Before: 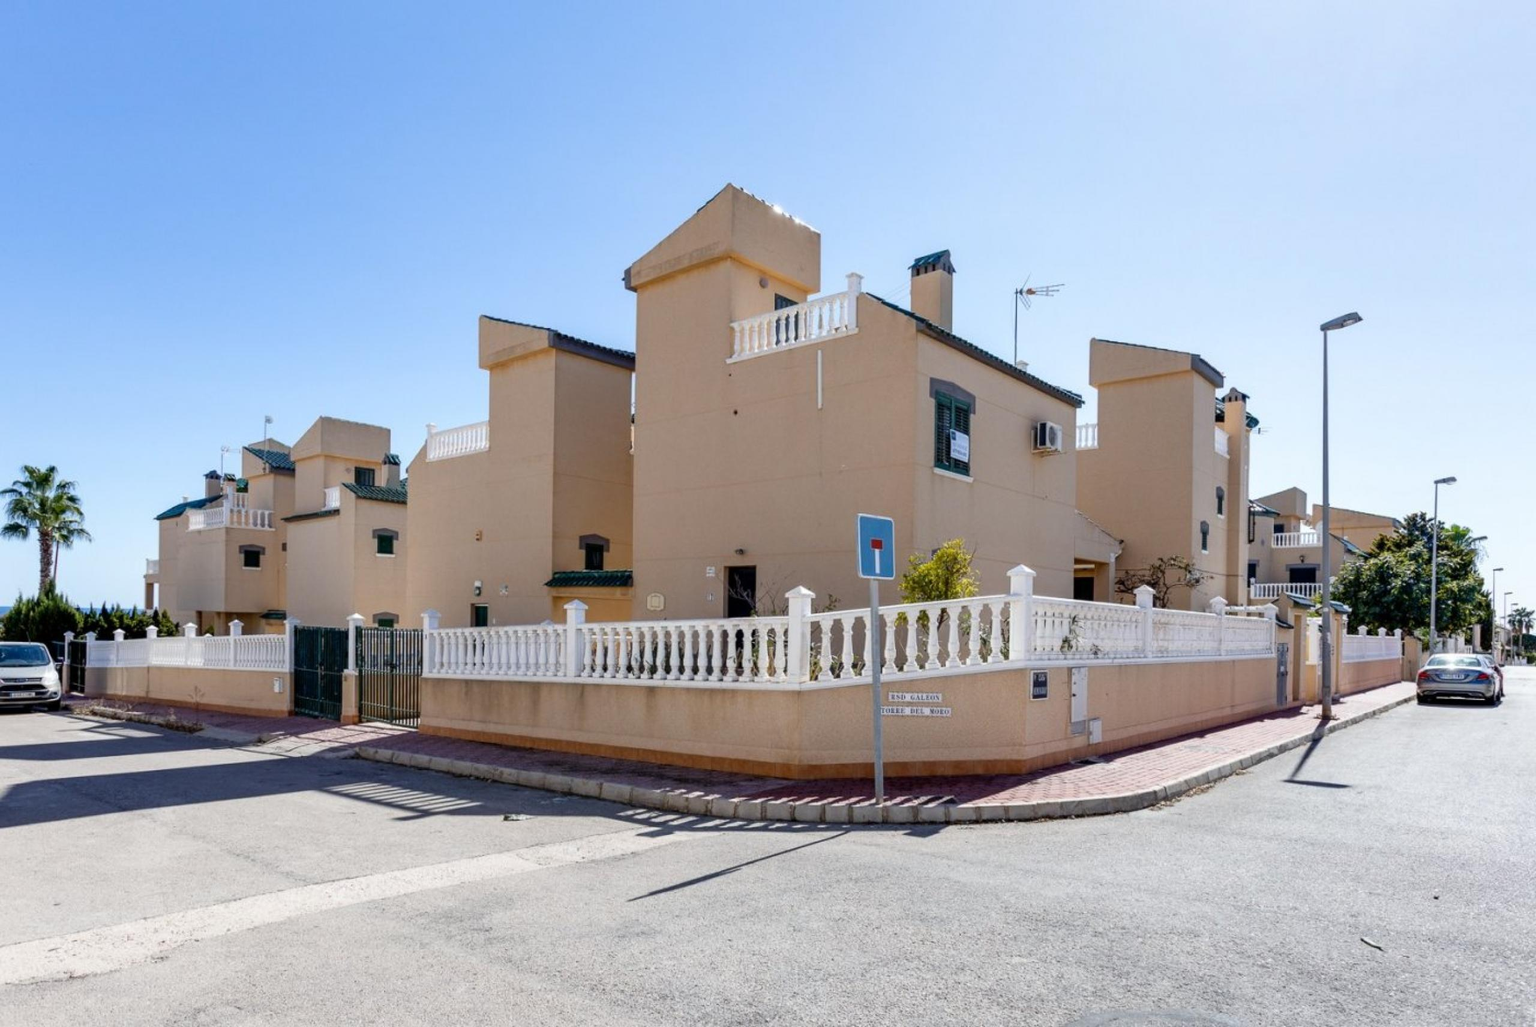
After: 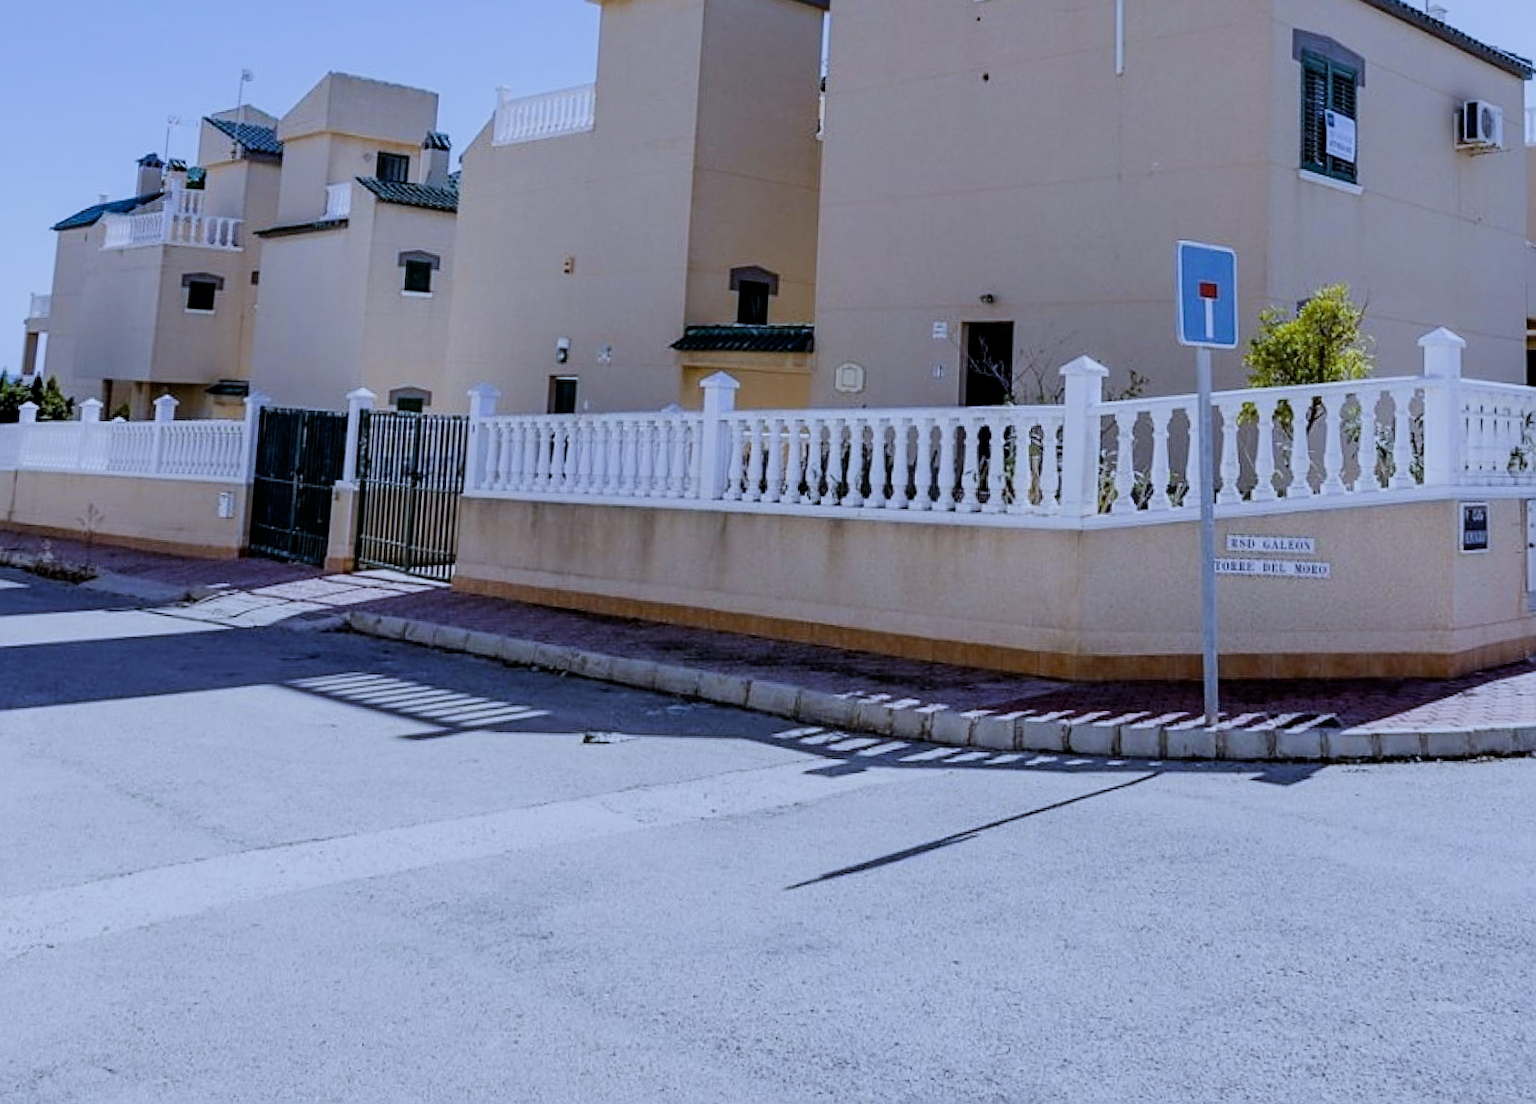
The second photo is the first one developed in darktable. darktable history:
sharpen: on, module defaults
white balance: red 0.871, blue 1.249
rotate and perspective: rotation 0.215°, lens shift (vertical) -0.139, crop left 0.069, crop right 0.939, crop top 0.002, crop bottom 0.996
crop and rotate: angle -0.82°, left 3.85%, top 31.828%, right 27.992%
filmic rgb: black relative exposure -7.65 EV, white relative exposure 4.56 EV, hardness 3.61
